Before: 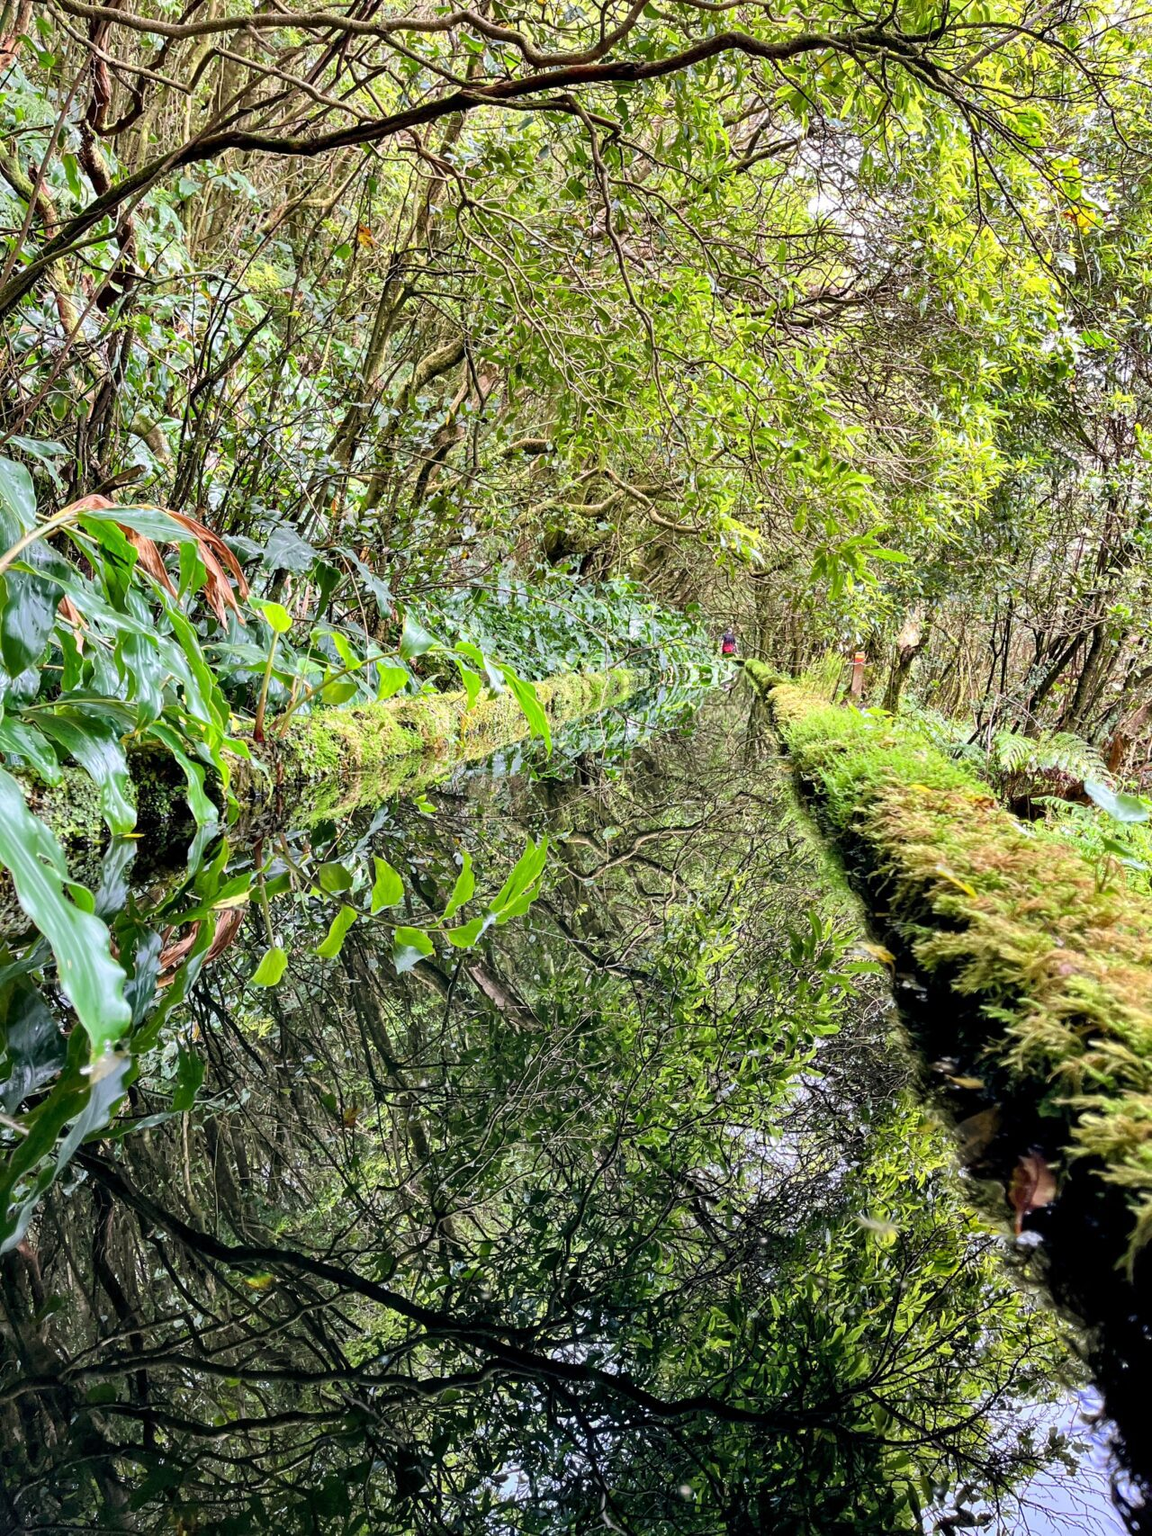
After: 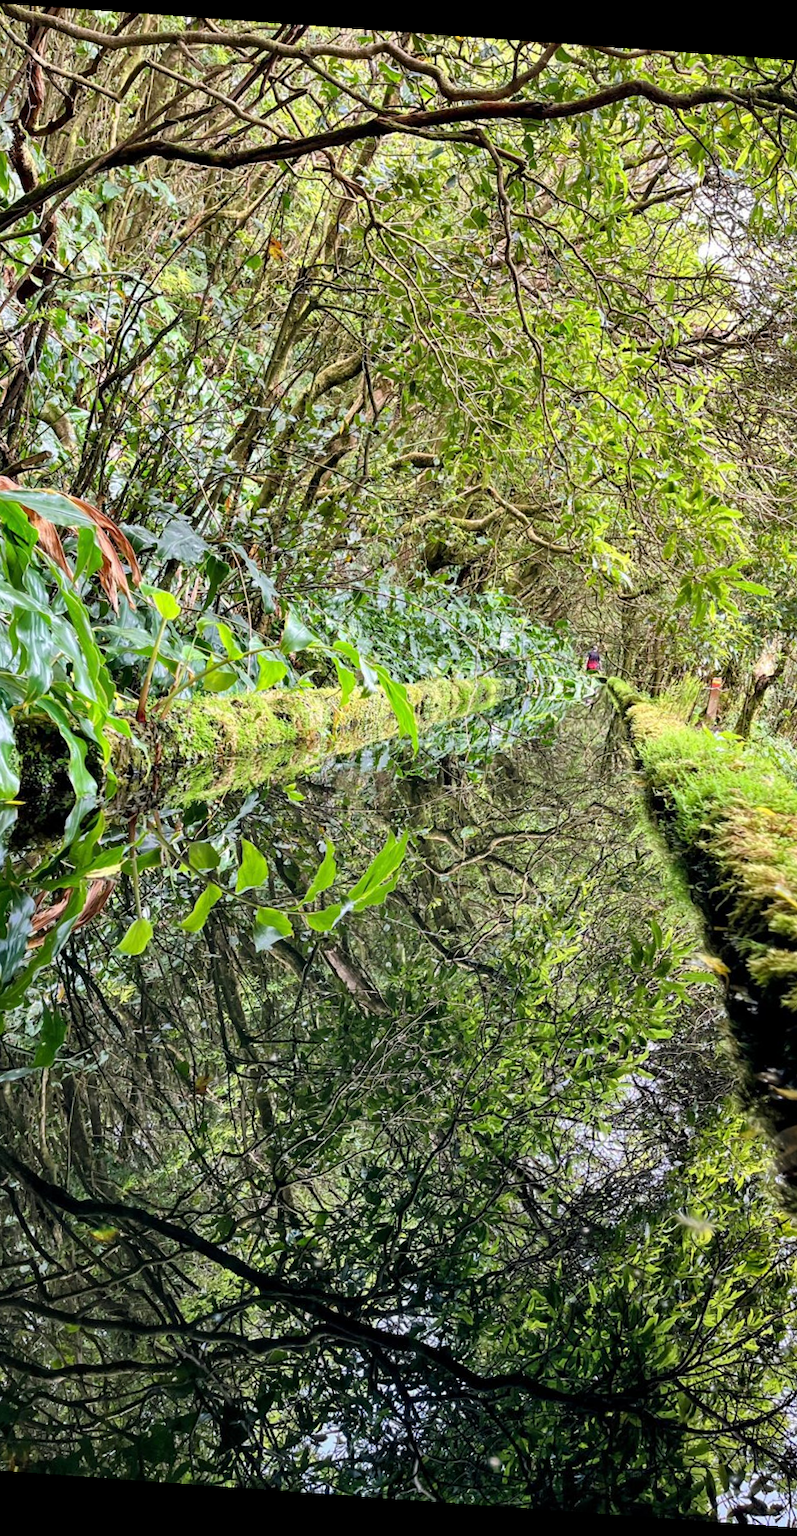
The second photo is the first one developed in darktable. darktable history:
rotate and perspective: rotation 4.1°, automatic cropping off
crop and rotate: left 13.342%, right 19.991%
